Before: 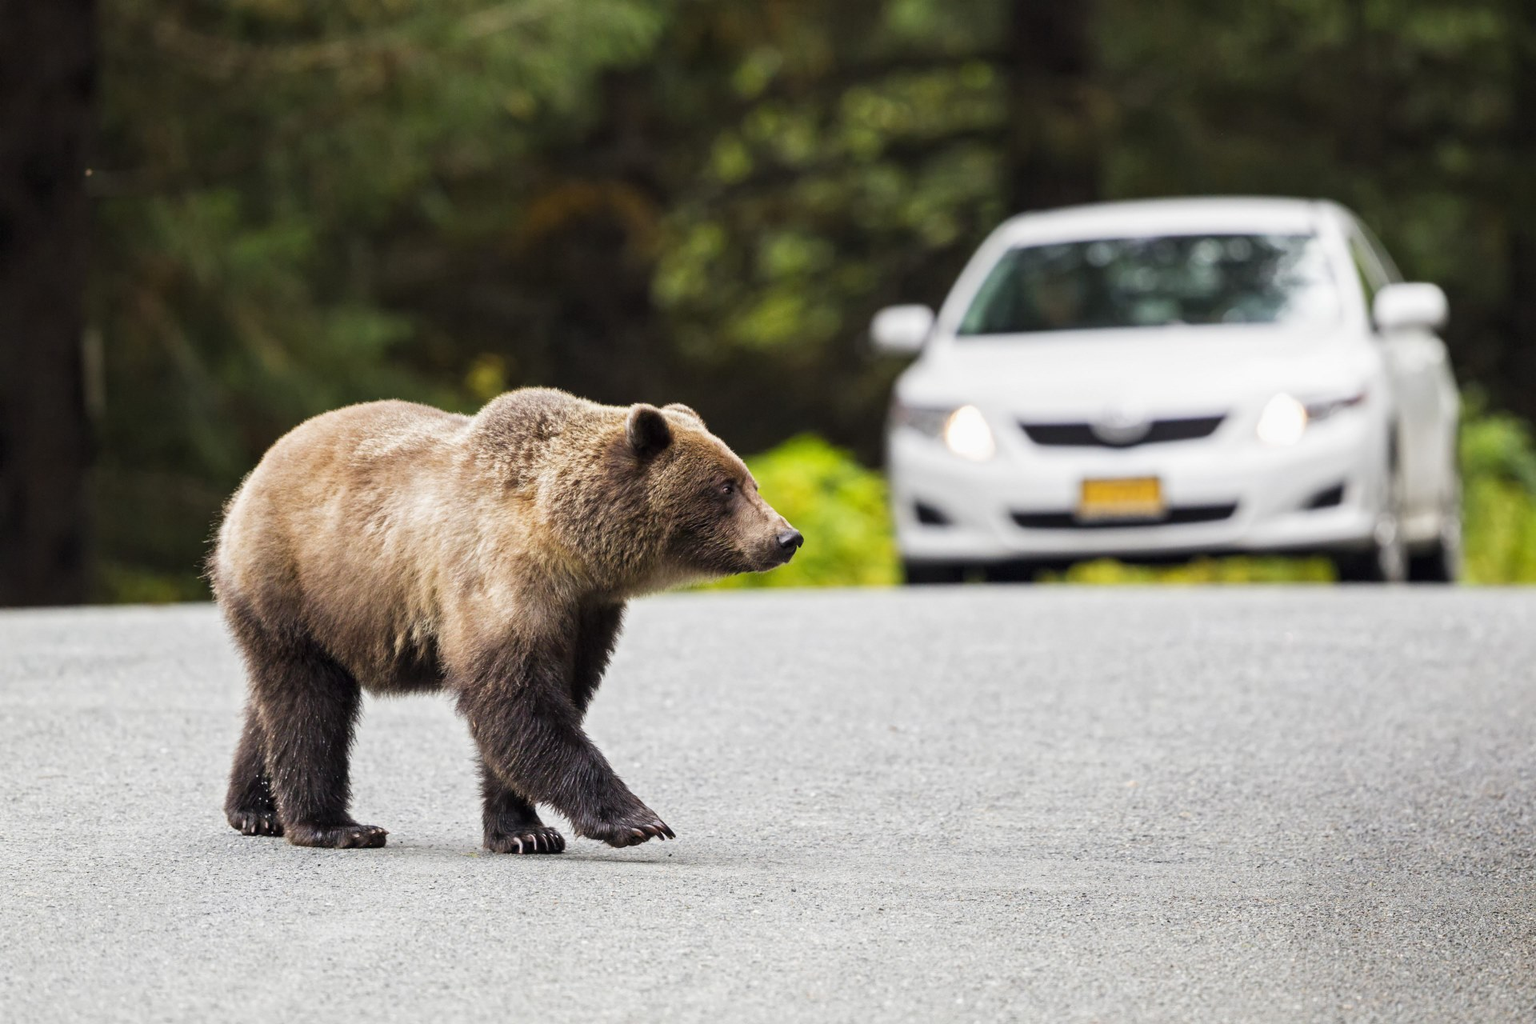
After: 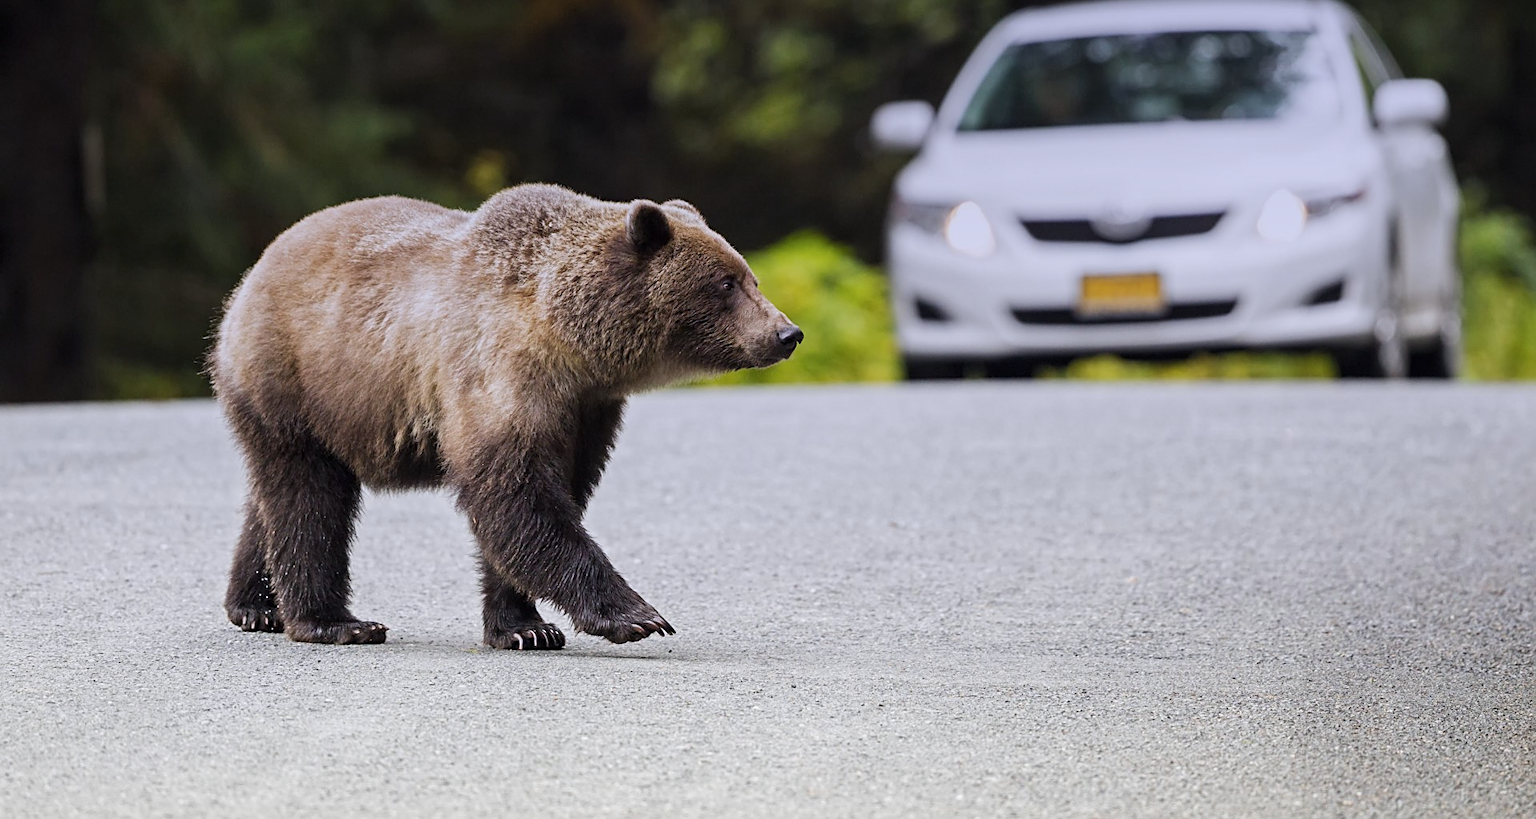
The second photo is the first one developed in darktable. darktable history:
crop and rotate: top 19.998%
graduated density: hue 238.83°, saturation 50%
sharpen: on, module defaults
